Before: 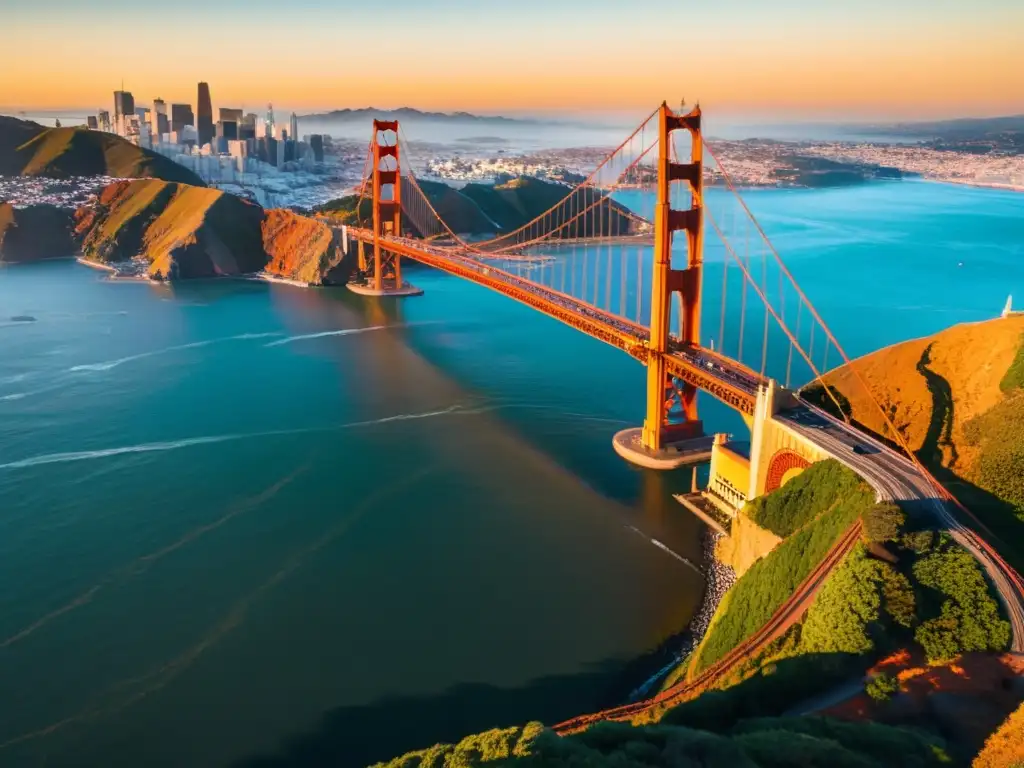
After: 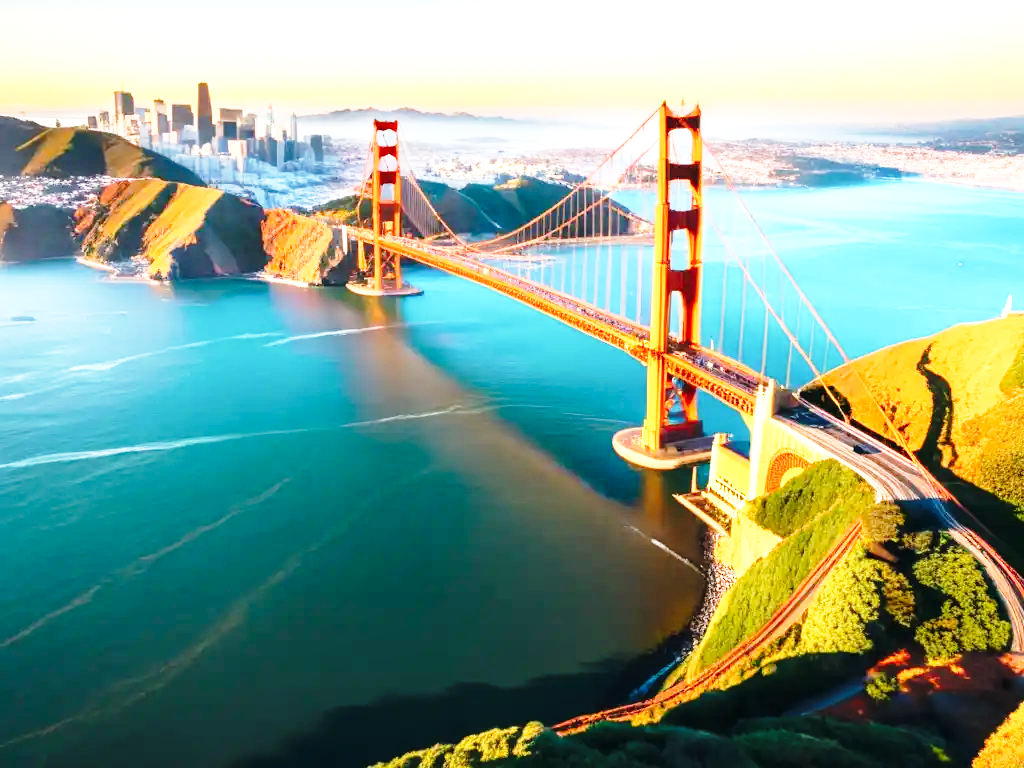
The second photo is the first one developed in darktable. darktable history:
base curve: curves: ch0 [(0, 0) (0.028, 0.03) (0.121, 0.232) (0.46, 0.748) (0.859, 0.968) (1, 1)], preserve colors none
exposure: exposure 0.562 EV, compensate highlight preservation false
tone equalizer: -8 EV -0.408 EV, -7 EV -0.406 EV, -6 EV -0.345 EV, -5 EV -0.244 EV, -3 EV 0.202 EV, -2 EV 0.334 EV, -1 EV 0.409 EV, +0 EV 0.429 EV
